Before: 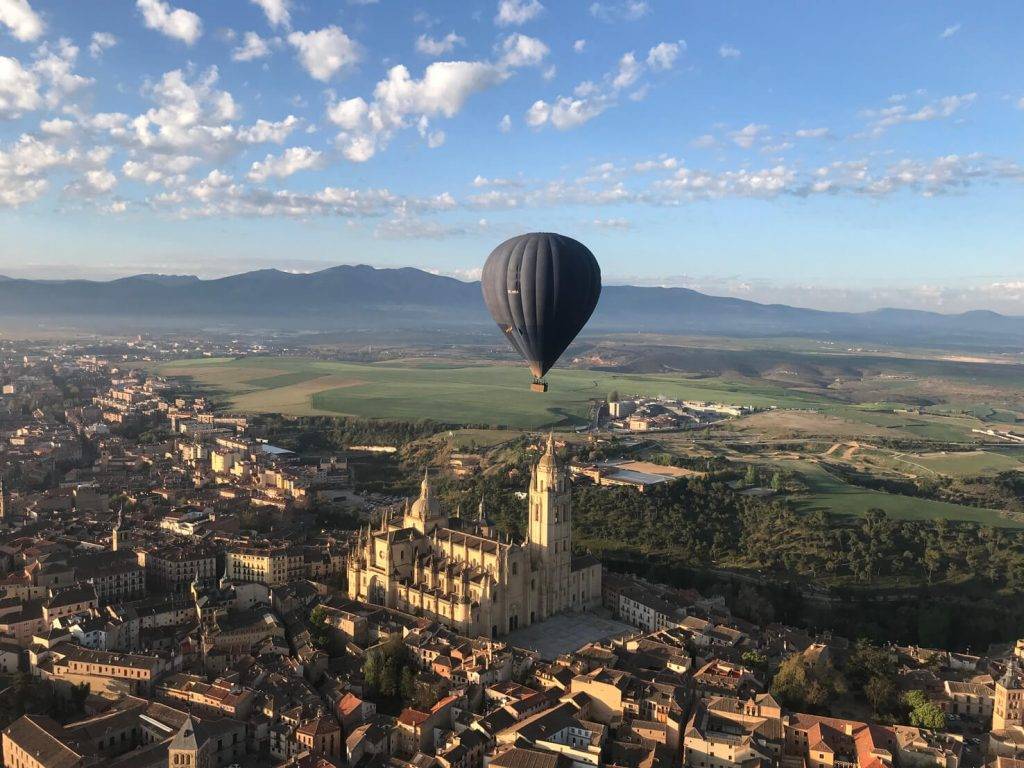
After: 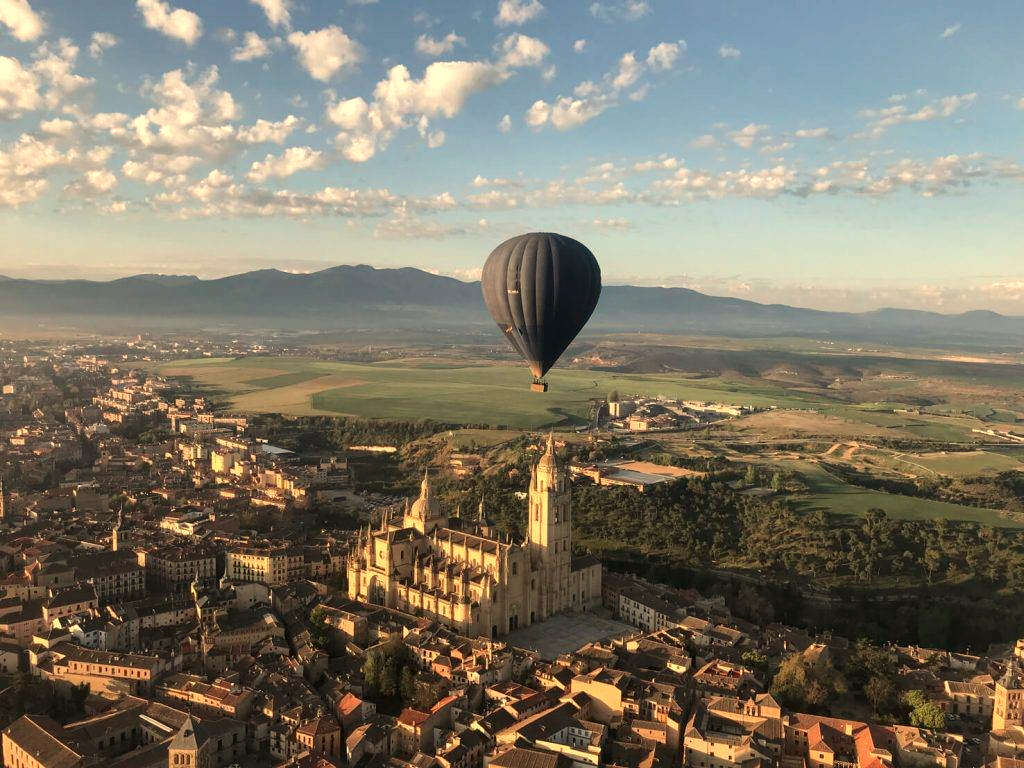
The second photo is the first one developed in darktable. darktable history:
local contrast: mode bilateral grid, contrast 20, coarseness 50, detail 120%, midtone range 0.2
white balance: red 1.123, blue 0.83
